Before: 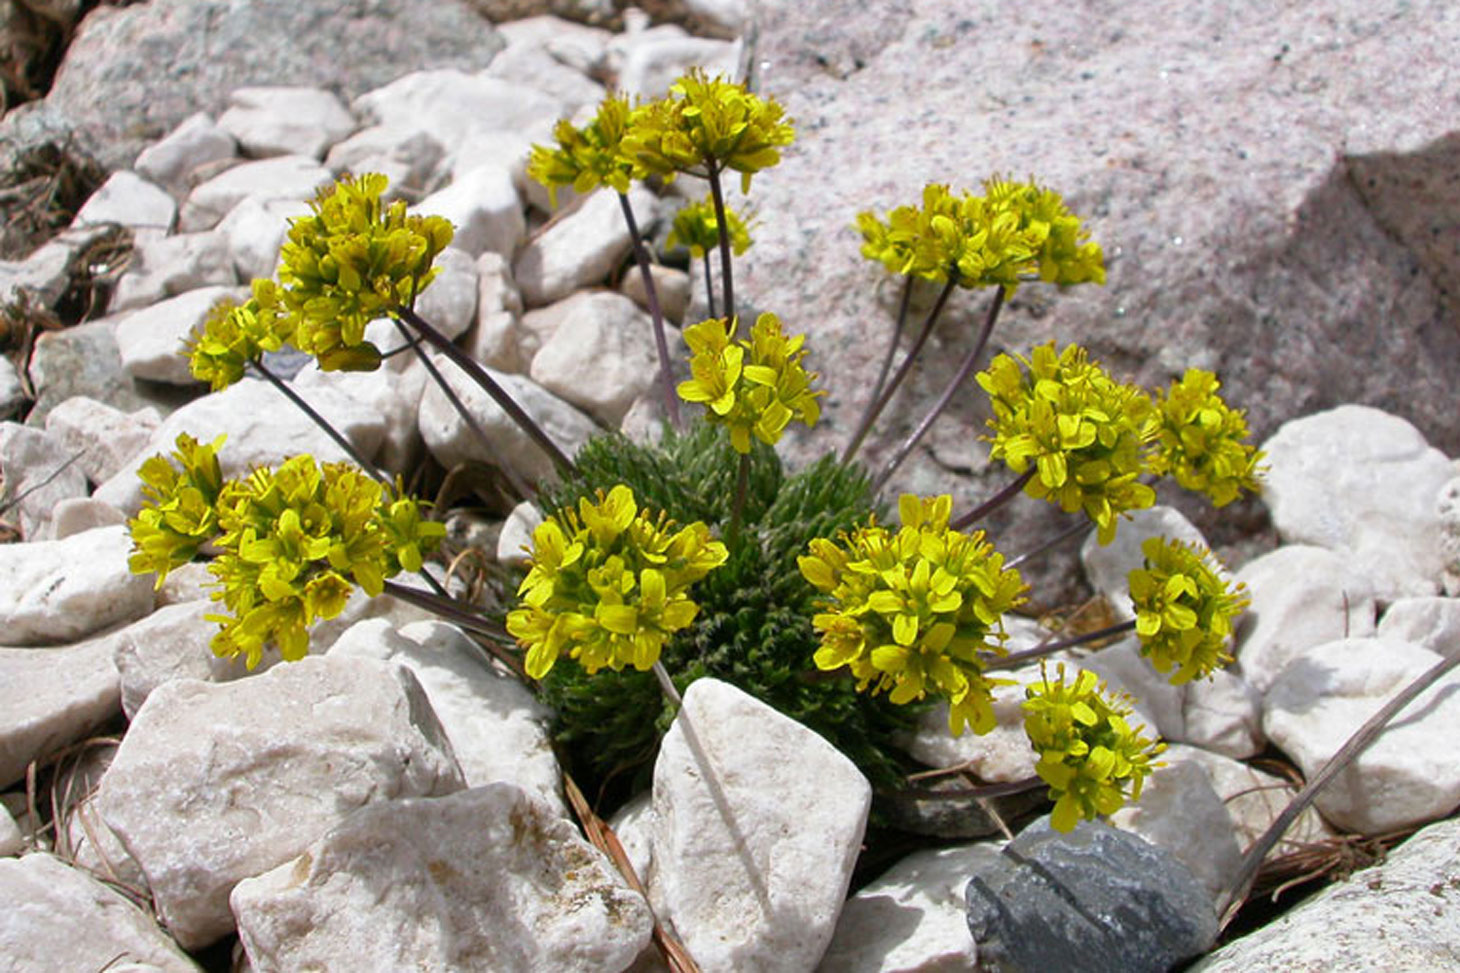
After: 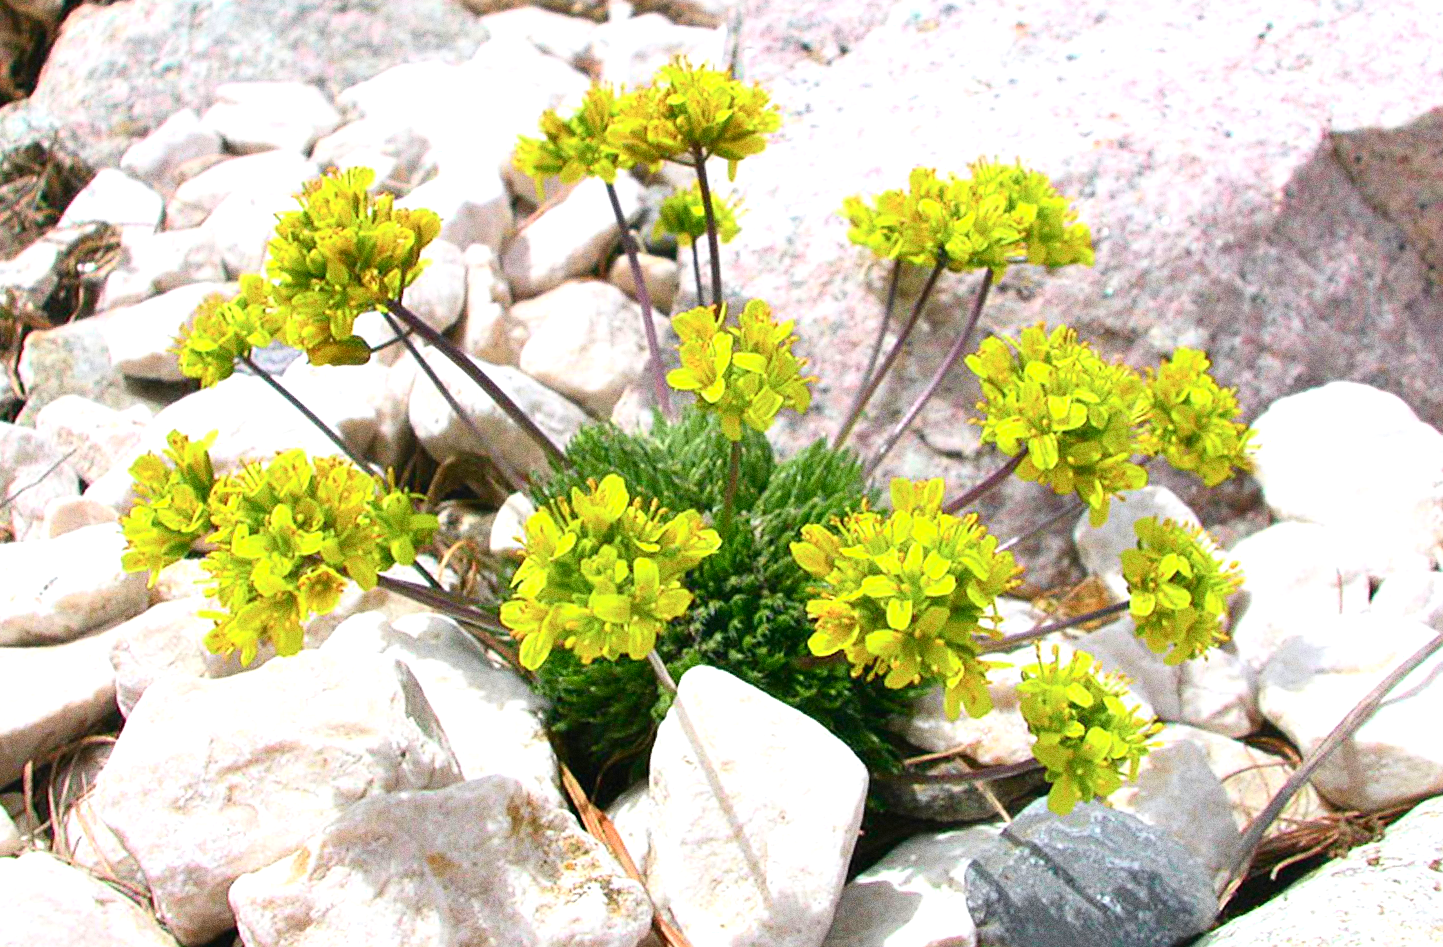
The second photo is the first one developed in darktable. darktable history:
rotate and perspective: rotation -1°, crop left 0.011, crop right 0.989, crop top 0.025, crop bottom 0.975
shadows and highlights: shadows 20.55, highlights -20.99, soften with gaussian
exposure: black level correction 0, exposure 0.877 EV, compensate exposure bias true, compensate highlight preservation false
contrast equalizer: octaves 7, y [[0.6 ×6], [0.55 ×6], [0 ×6], [0 ×6], [0 ×6]], mix -0.3
tone curve: curves: ch0 [(0, 0) (0.051, 0.047) (0.102, 0.099) (0.228, 0.262) (0.446, 0.527) (0.695, 0.778) (0.908, 0.946) (1, 1)]; ch1 [(0, 0) (0.339, 0.298) (0.402, 0.363) (0.453, 0.413) (0.485, 0.469) (0.494, 0.493) (0.504, 0.501) (0.525, 0.533) (0.563, 0.591) (0.597, 0.631) (1, 1)]; ch2 [(0, 0) (0.48, 0.48) (0.504, 0.5) (0.539, 0.554) (0.59, 0.628) (0.642, 0.682) (0.824, 0.815) (1, 1)], color space Lab, independent channels, preserve colors none
sharpen: radius 1.272, amount 0.305, threshold 0
grain: coarseness 0.09 ISO, strength 40%
